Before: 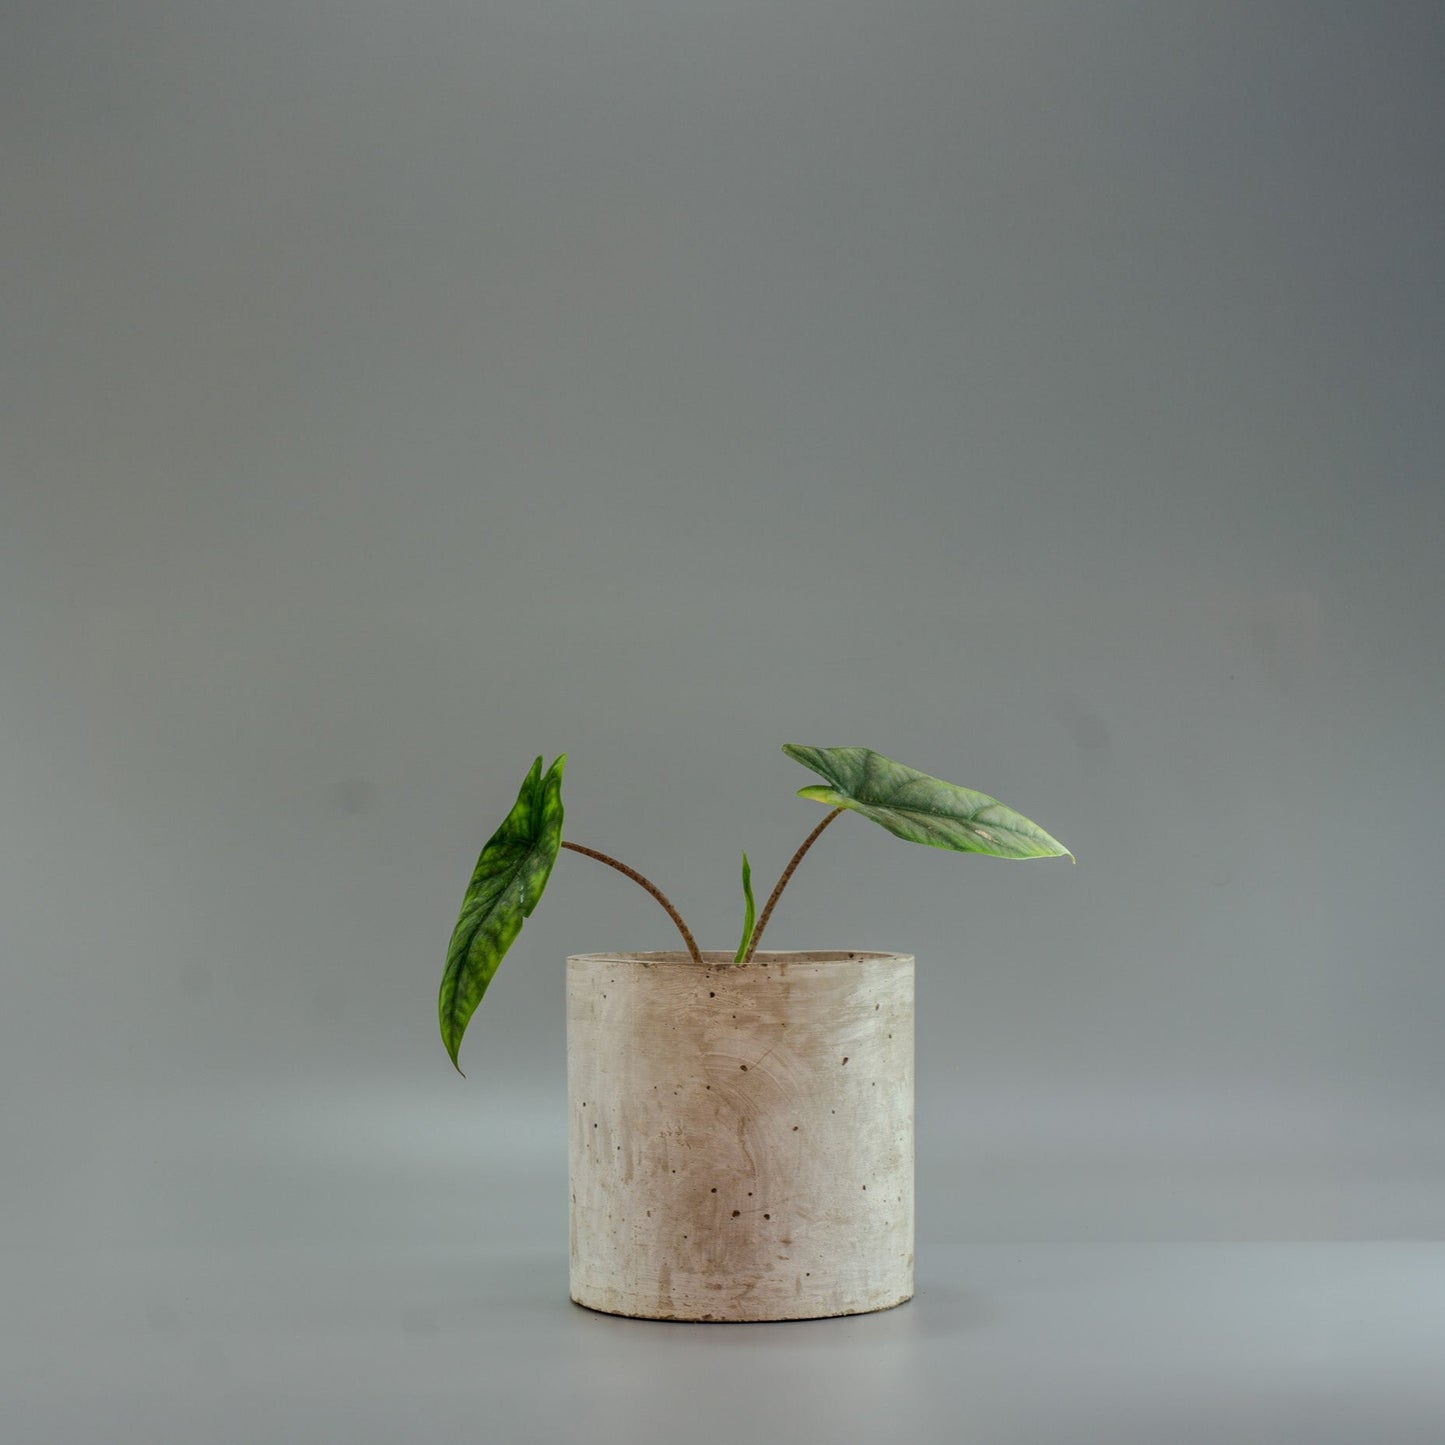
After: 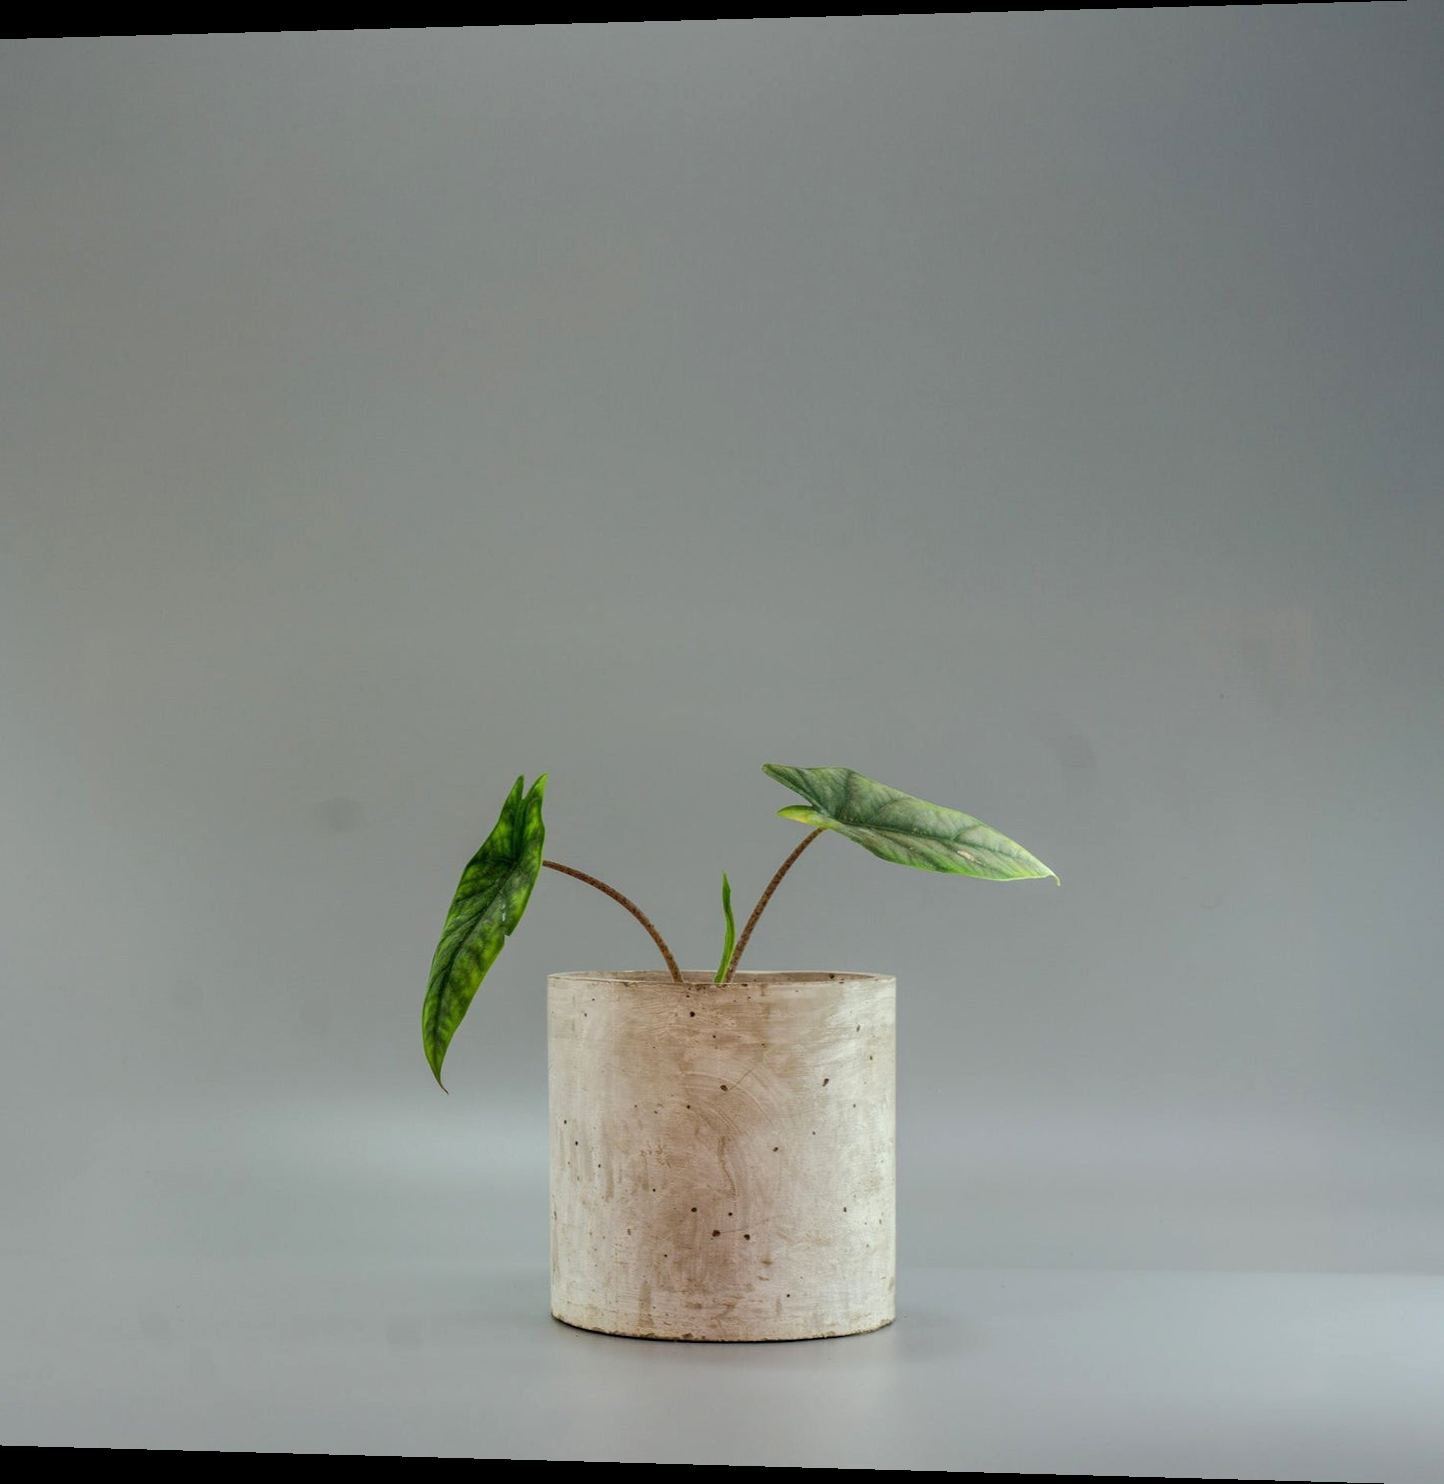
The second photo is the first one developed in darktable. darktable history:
exposure: exposure 0.258 EV, compensate highlight preservation false
rotate and perspective: lens shift (horizontal) -0.055, automatic cropping off
